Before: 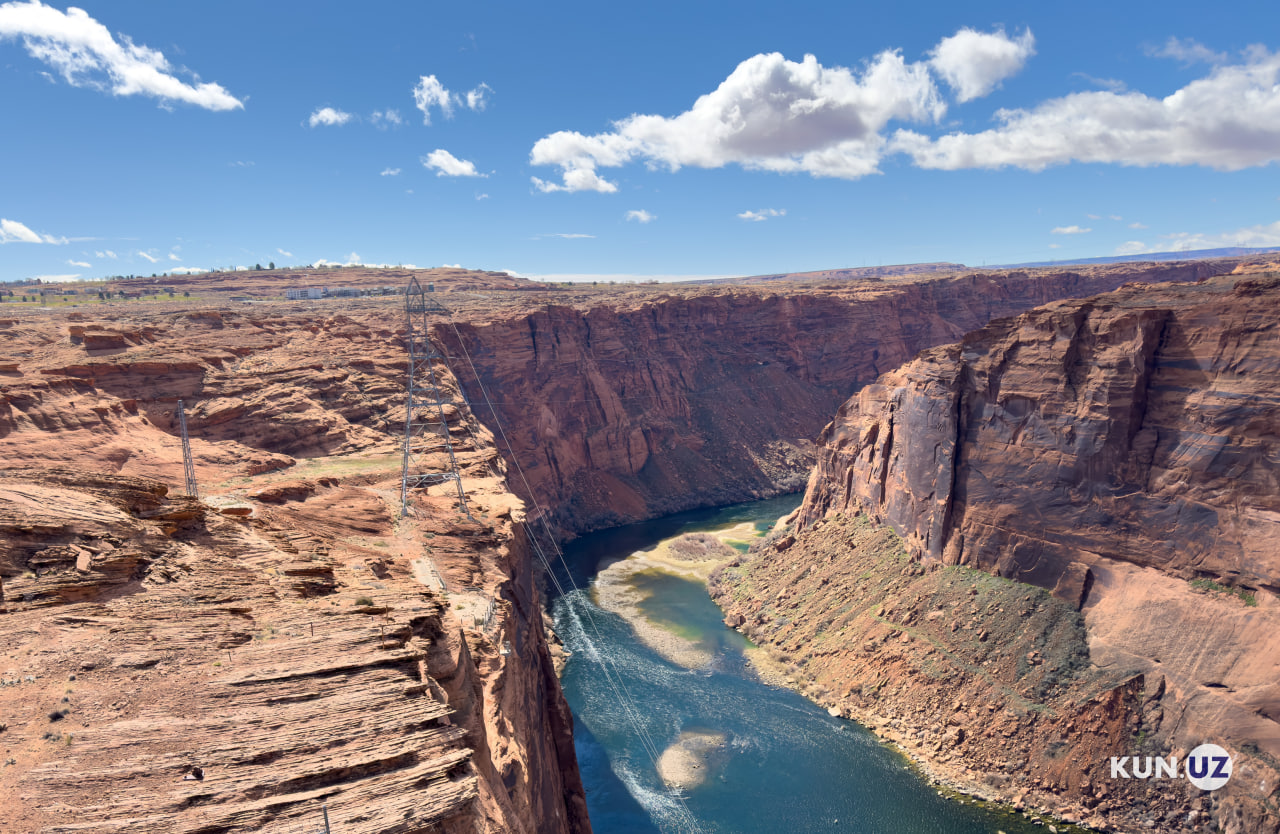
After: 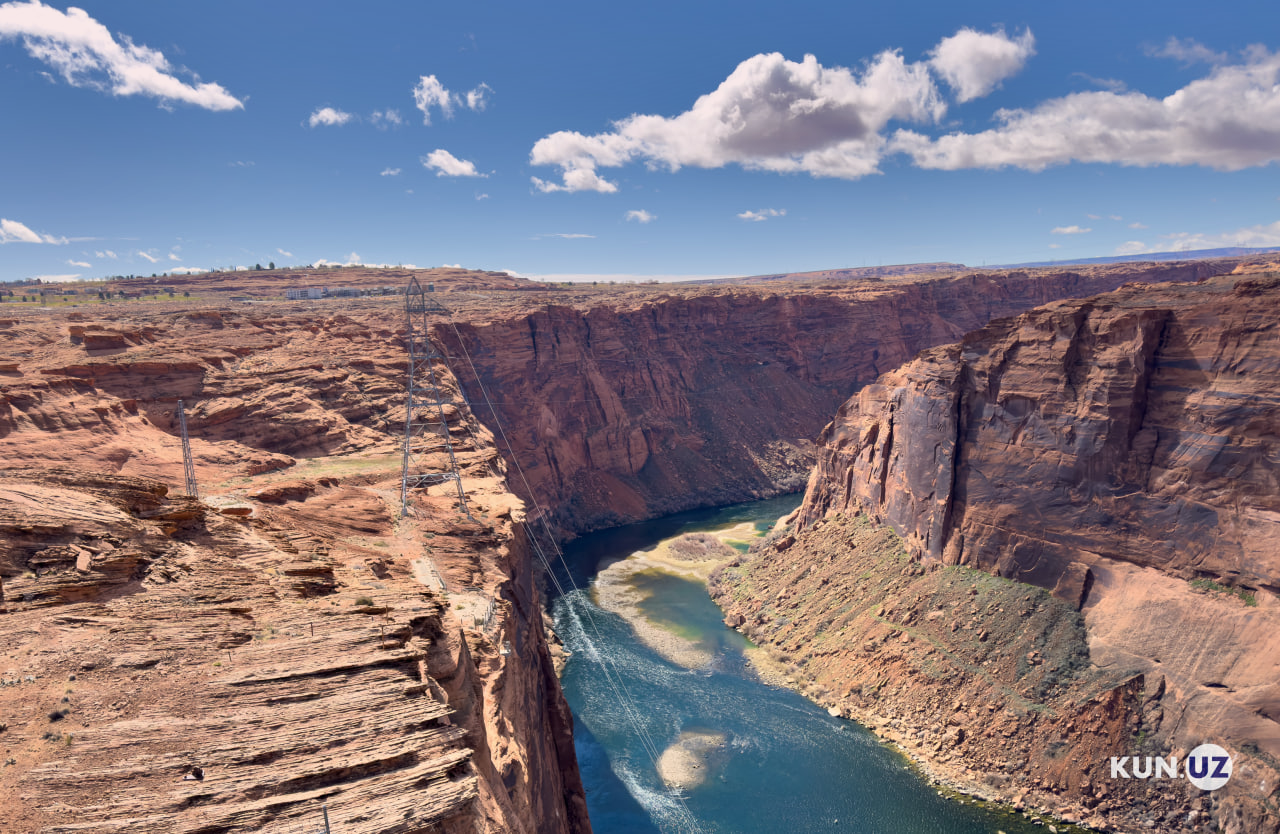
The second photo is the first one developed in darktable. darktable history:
graduated density: density 0.38 EV, hardness 21%, rotation -6.11°, saturation 32%
shadows and highlights: shadows 20.91, highlights -82.73, soften with gaussian
